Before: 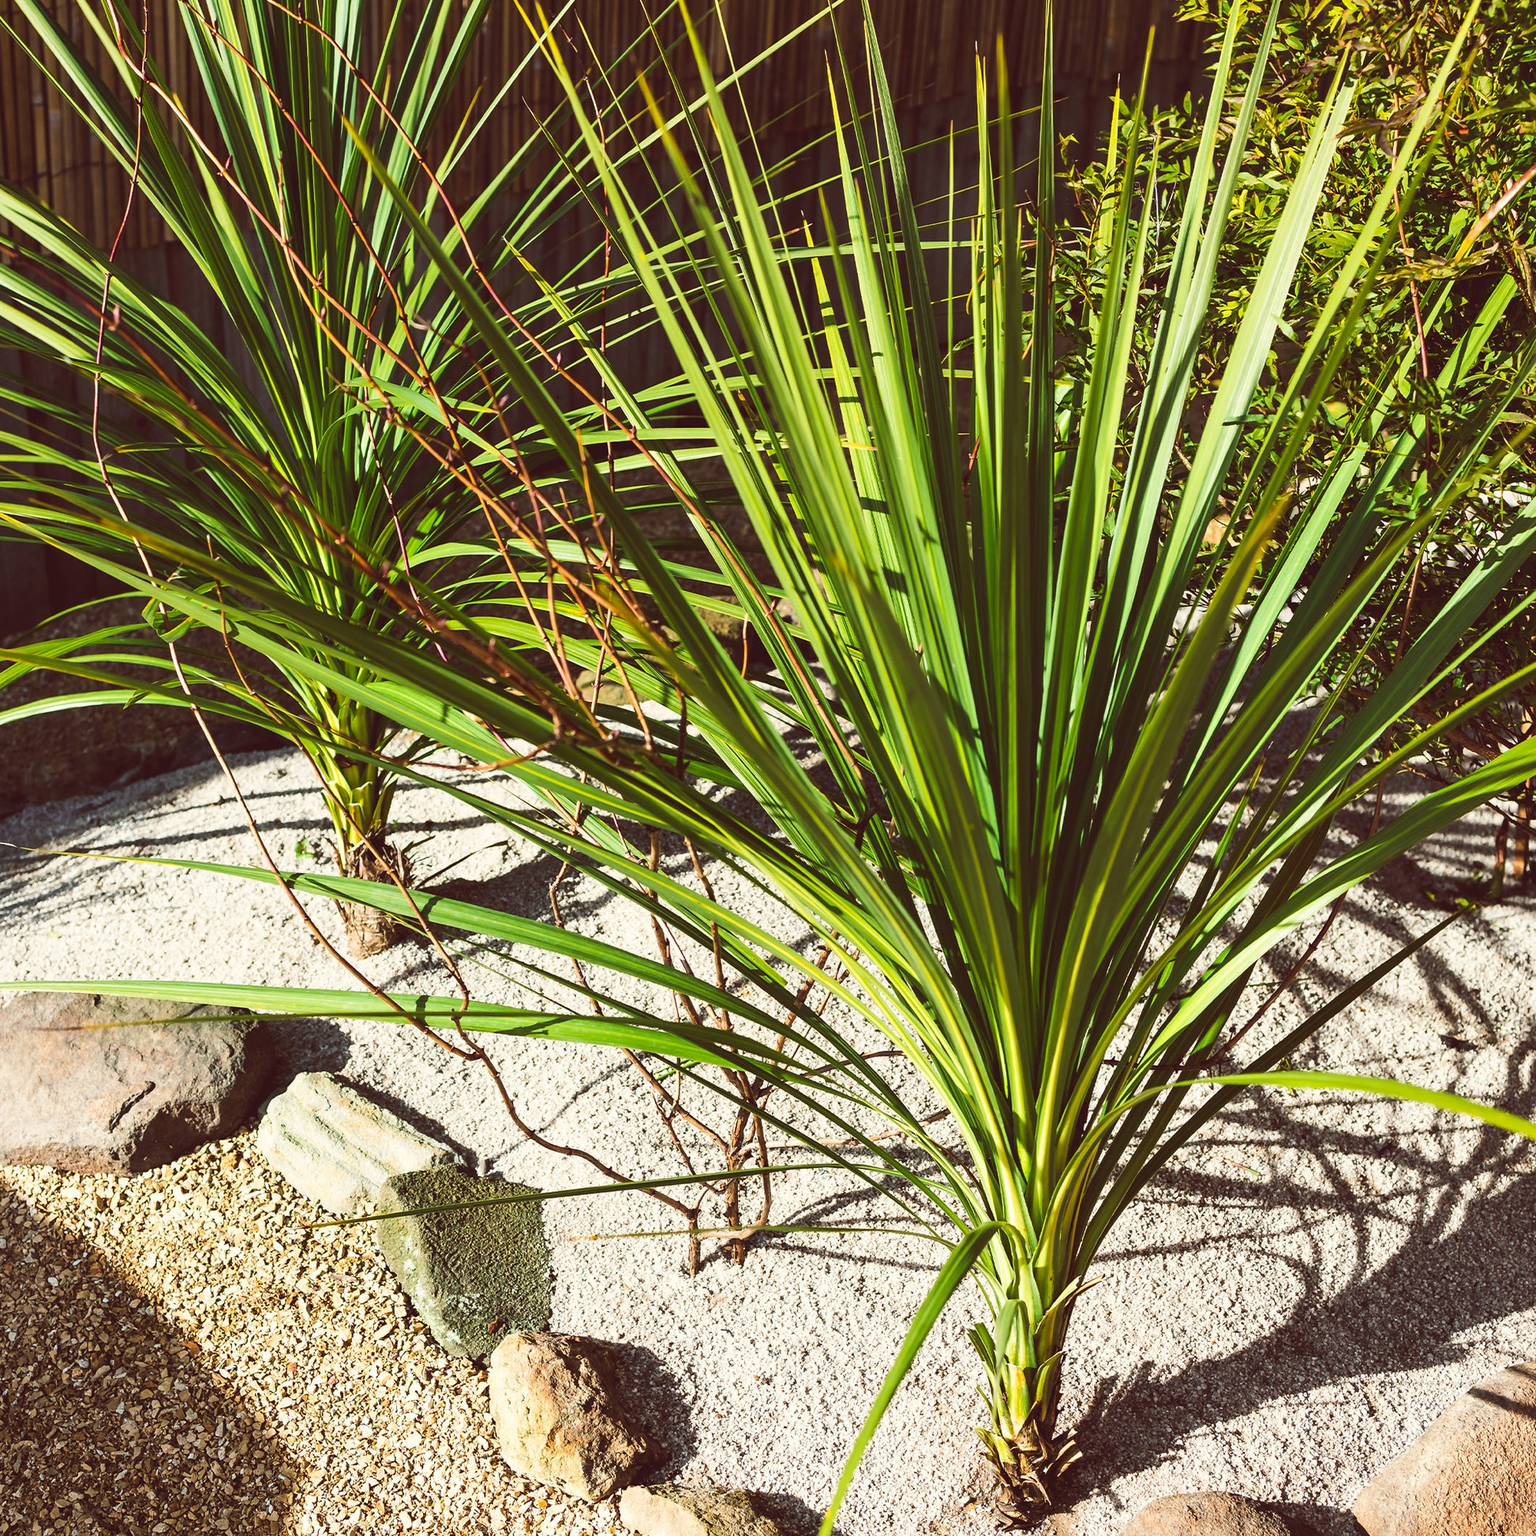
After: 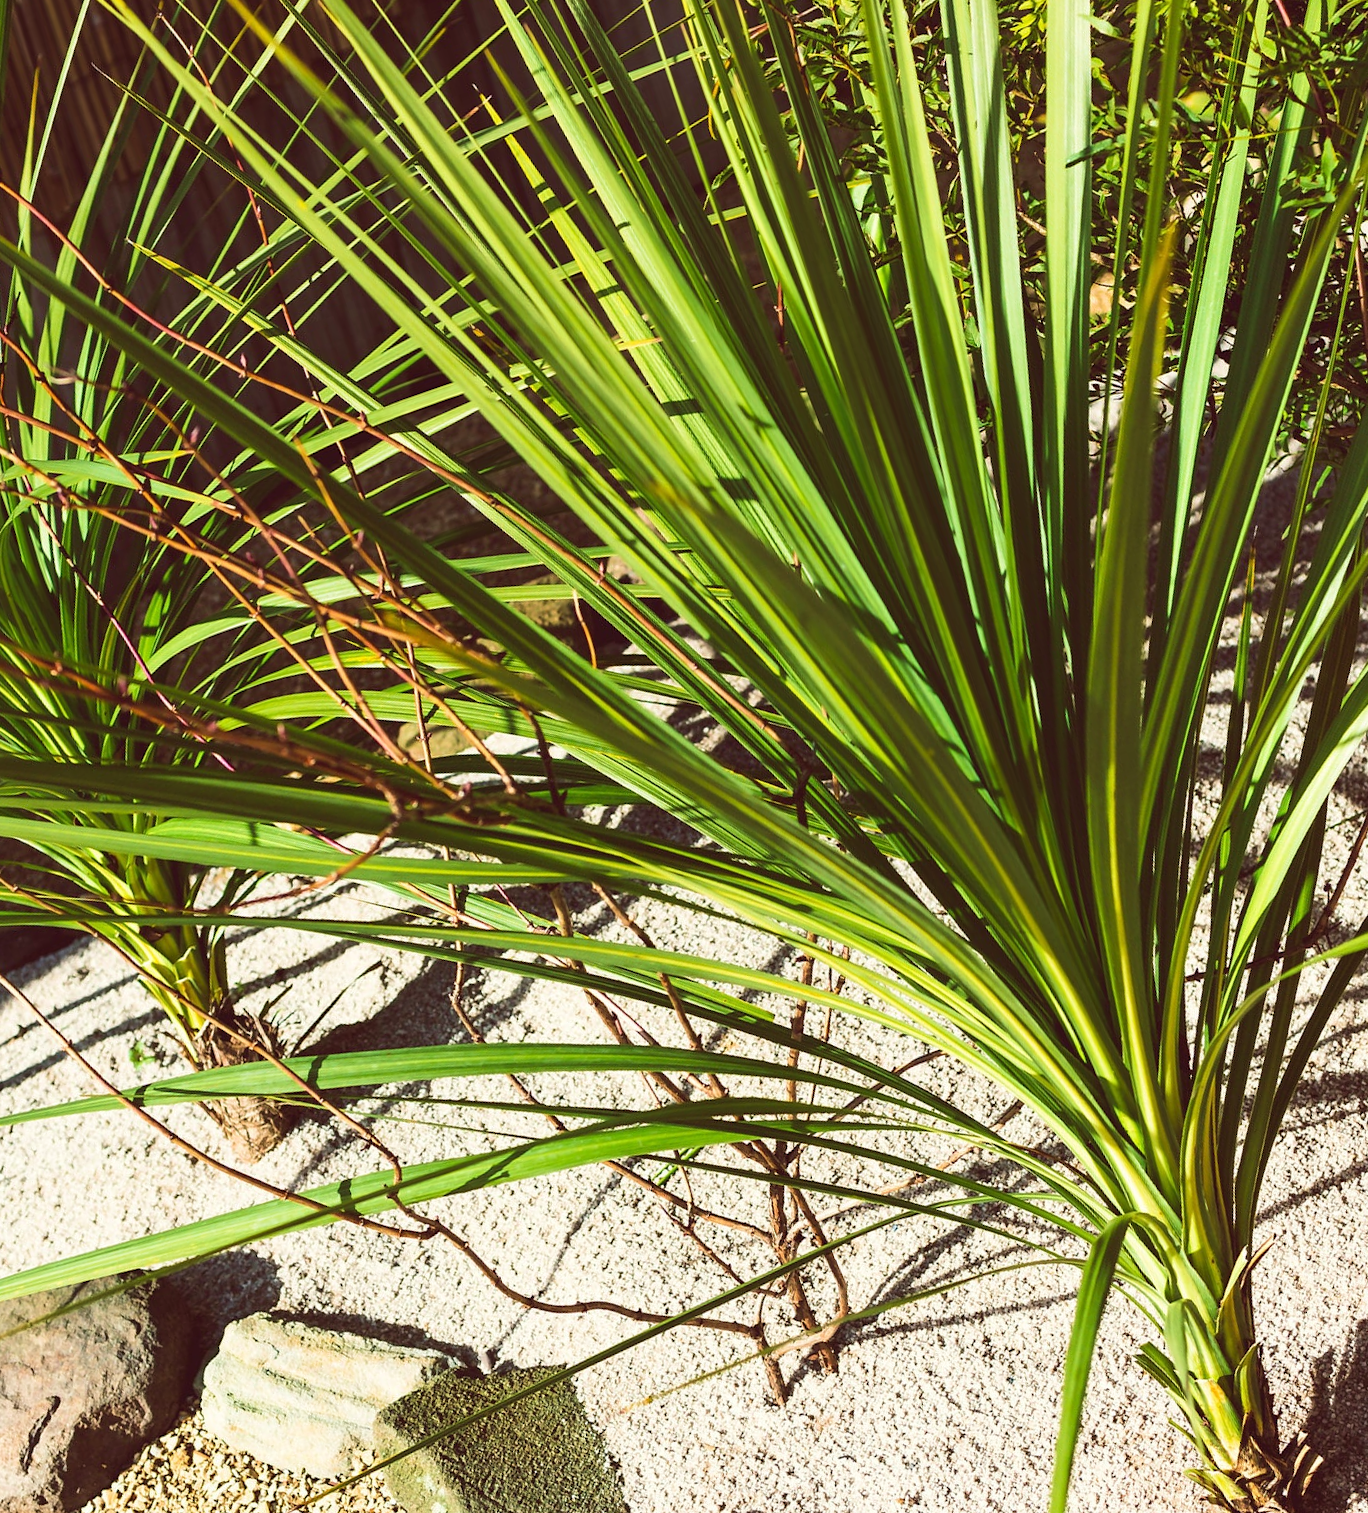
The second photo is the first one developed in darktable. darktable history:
exposure: compensate highlight preservation false
velvia: on, module defaults
crop and rotate: angle 19.01°, left 6.728%, right 3.88%, bottom 1.15%
